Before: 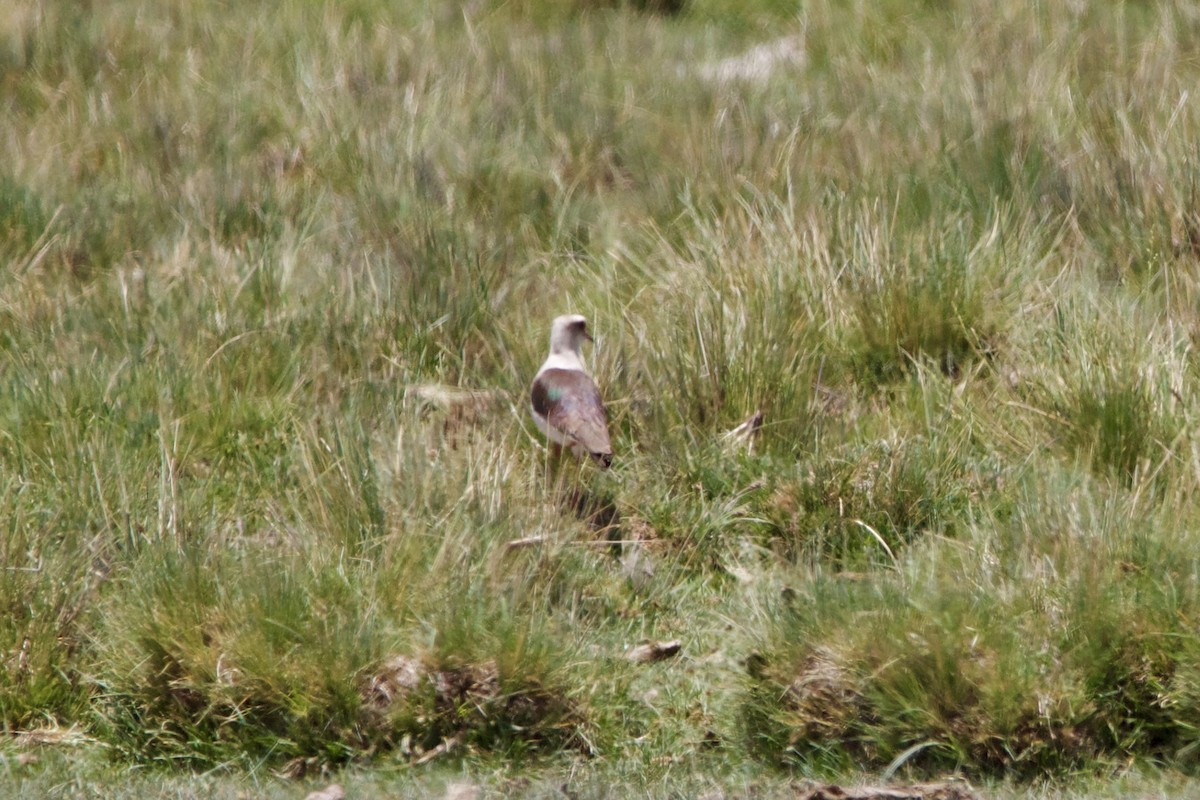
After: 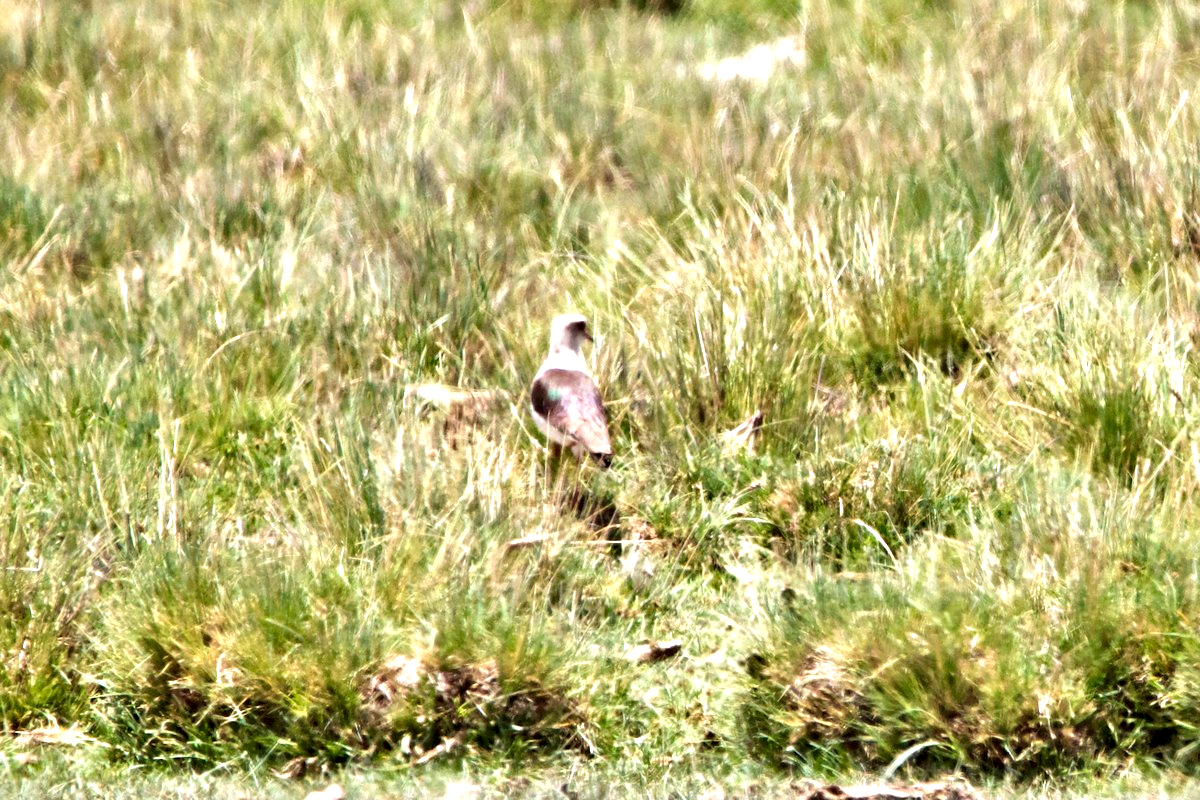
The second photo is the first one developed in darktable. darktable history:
contrast equalizer: y [[0.511, 0.558, 0.631, 0.632, 0.559, 0.512], [0.5 ×6], [0.507, 0.559, 0.627, 0.644, 0.647, 0.647], [0 ×6], [0 ×6]]
exposure: black level correction 0.001, exposure 1.129 EV, compensate exposure bias true, compensate highlight preservation false
